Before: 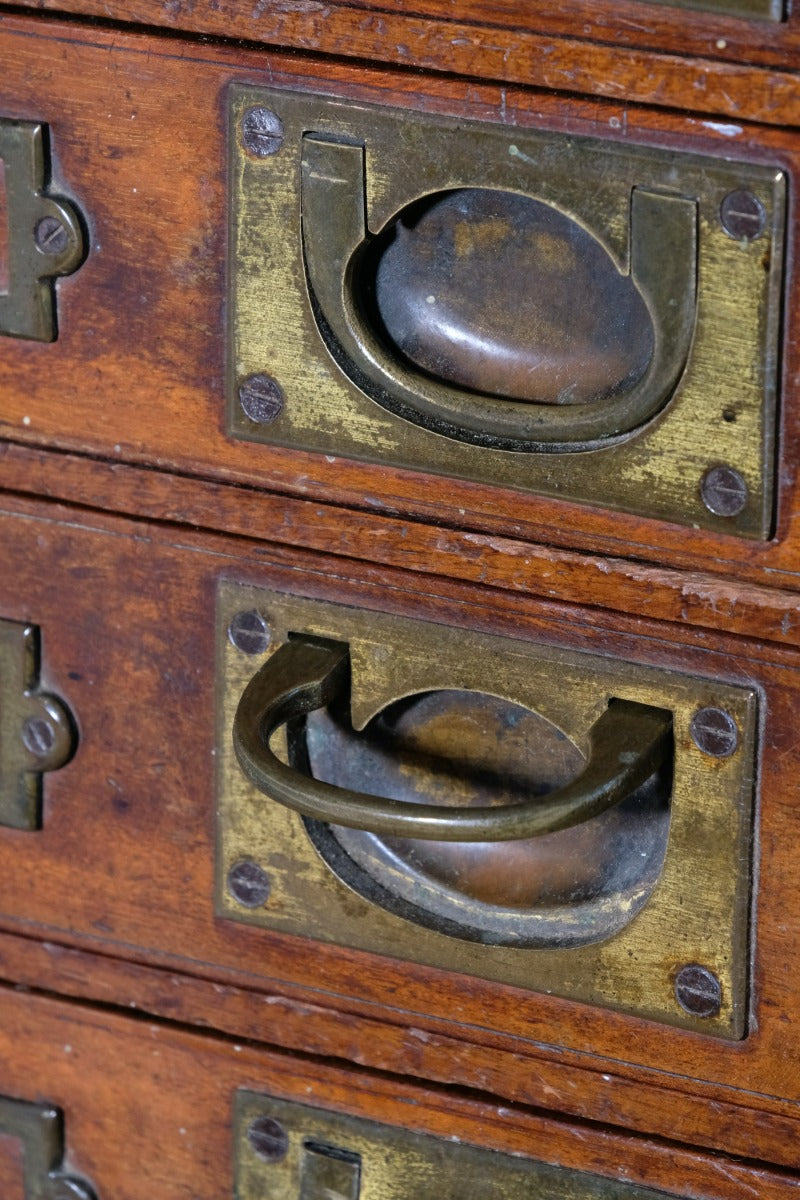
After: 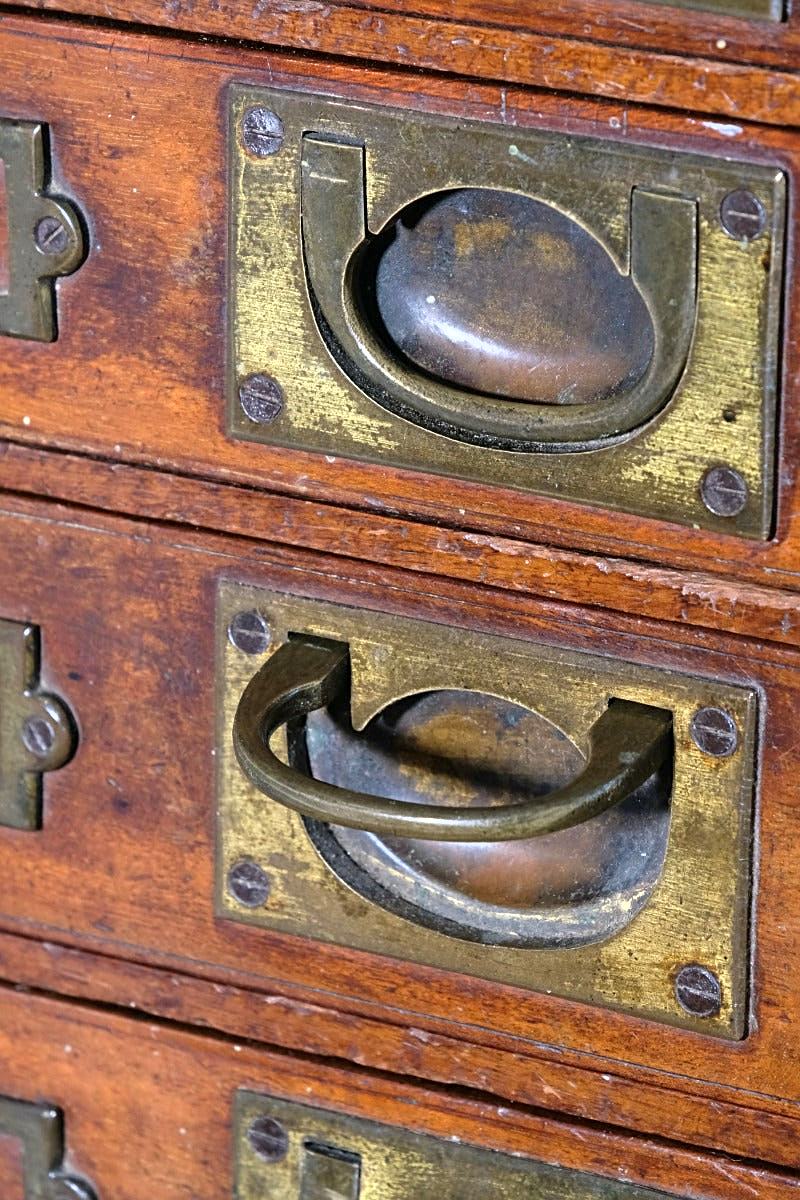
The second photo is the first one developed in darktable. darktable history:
sharpen: on, module defaults
exposure: exposure 0.731 EV, compensate exposure bias true, compensate highlight preservation false
shadows and highlights: soften with gaussian
color zones: curves: ch0 [(0, 0.5) (0.143, 0.5) (0.286, 0.5) (0.429, 0.495) (0.571, 0.437) (0.714, 0.44) (0.857, 0.496) (1, 0.5)]
